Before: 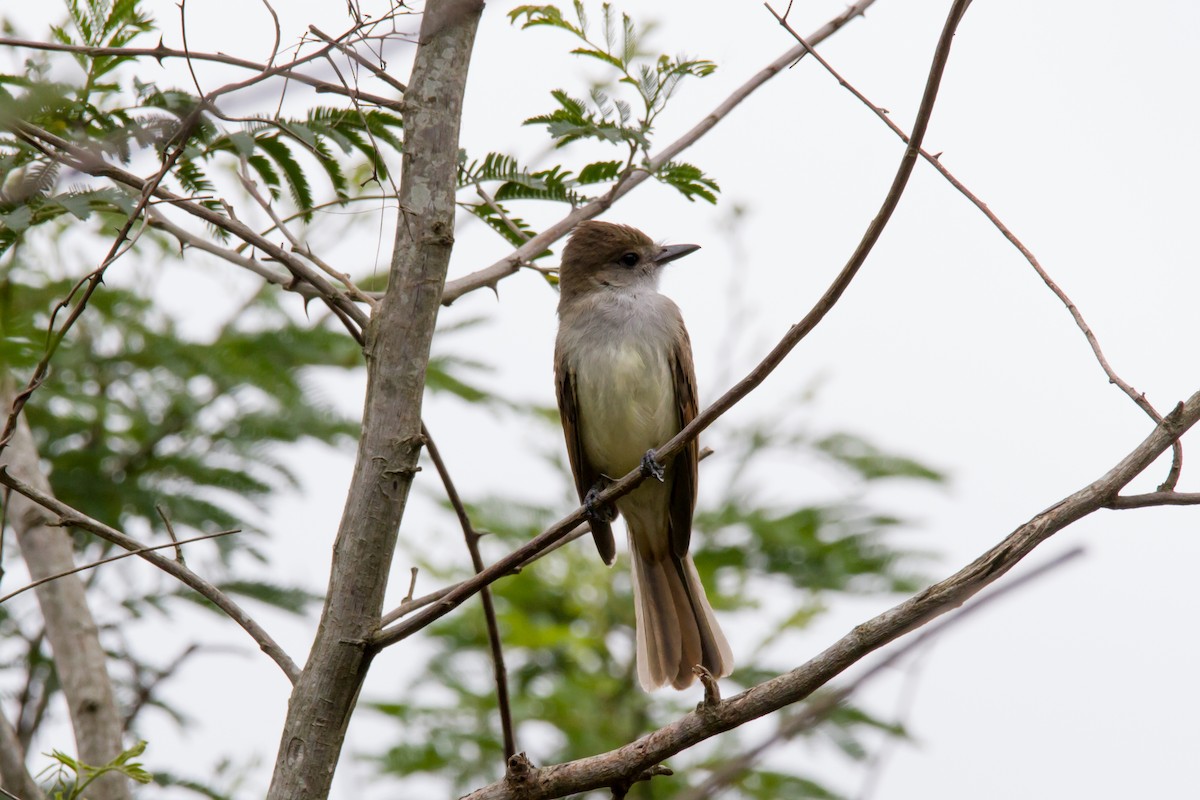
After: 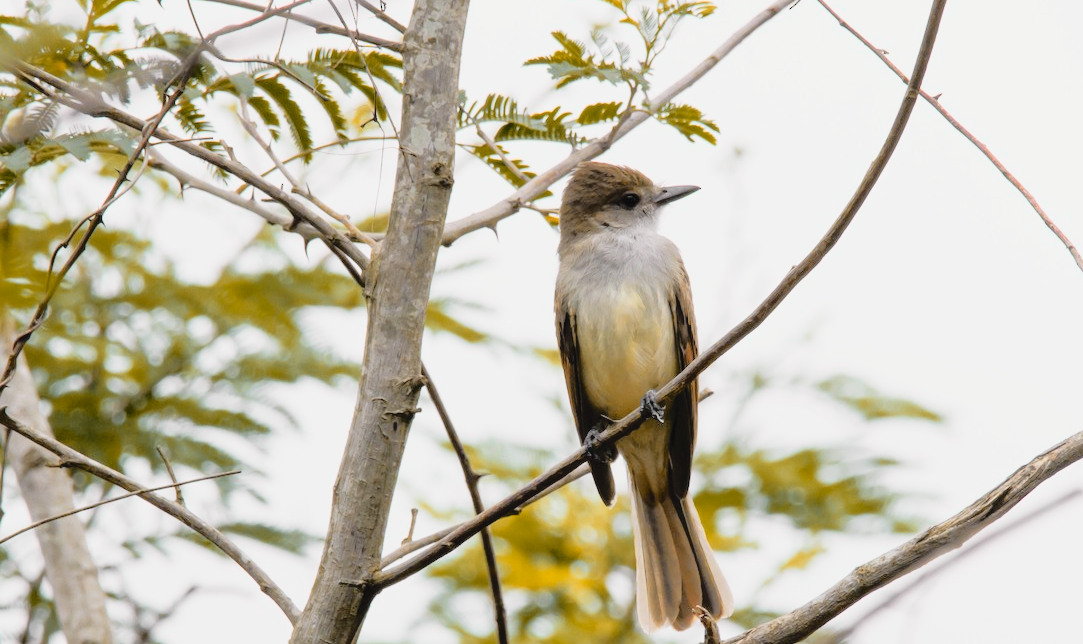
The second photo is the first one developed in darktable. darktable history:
contrast brightness saturation: brightness 0.15
crop: top 7.49%, right 9.717%, bottom 11.943%
tone curve: curves: ch0 [(0, 0.029) (0.168, 0.142) (0.359, 0.44) (0.469, 0.544) (0.634, 0.722) (0.858, 0.903) (1, 0.968)]; ch1 [(0, 0) (0.437, 0.453) (0.472, 0.47) (0.502, 0.502) (0.54, 0.534) (0.57, 0.592) (0.618, 0.66) (0.699, 0.749) (0.859, 0.919) (1, 1)]; ch2 [(0, 0) (0.33, 0.301) (0.421, 0.443) (0.476, 0.498) (0.505, 0.503) (0.547, 0.557) (0.586, 0.634) (0.608, 0.676) (1, 1)], color space Lab, independent channels, preserve colors none
color zones: curves: ch1 [(0, 0.455) (0.063, 0.455) (0.286, 0.495) (0.429, 0.5) (0.571, 0.5) (0.714, 0.5) (0.857, 0.5) (1, 0.455)]; ch2 [(0, 0.532) (0.063, 0.521) (0.233, 0.447) (0.429, 0.489) (0.571, 0.5) (0.714, 0.5) (0.857, 0.5) (1, 0.532)]
